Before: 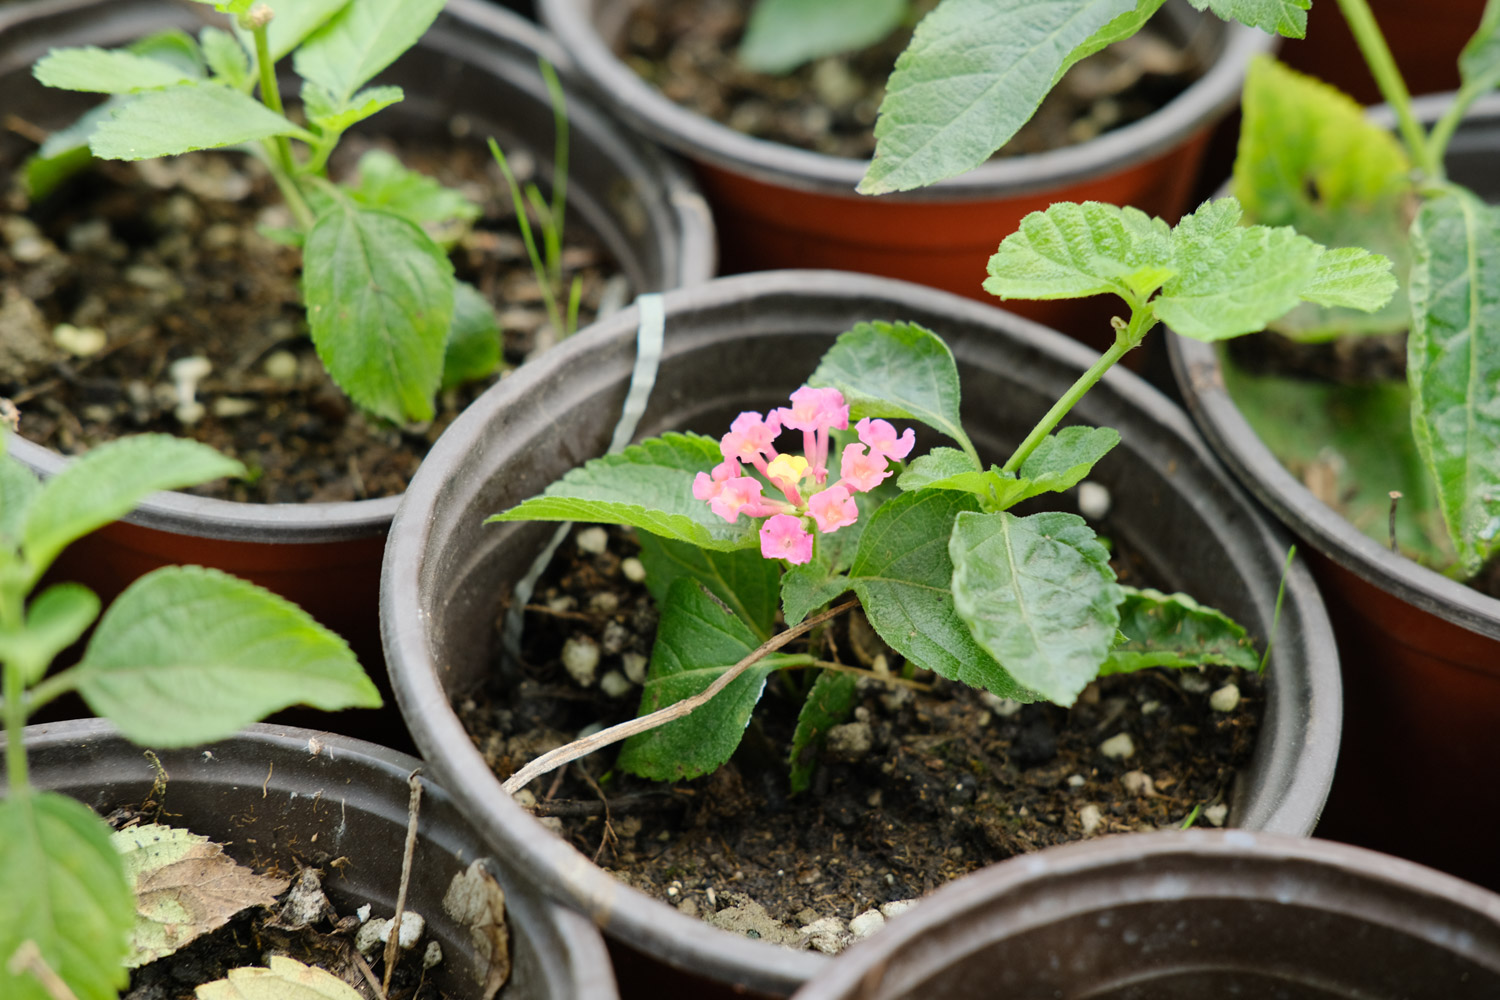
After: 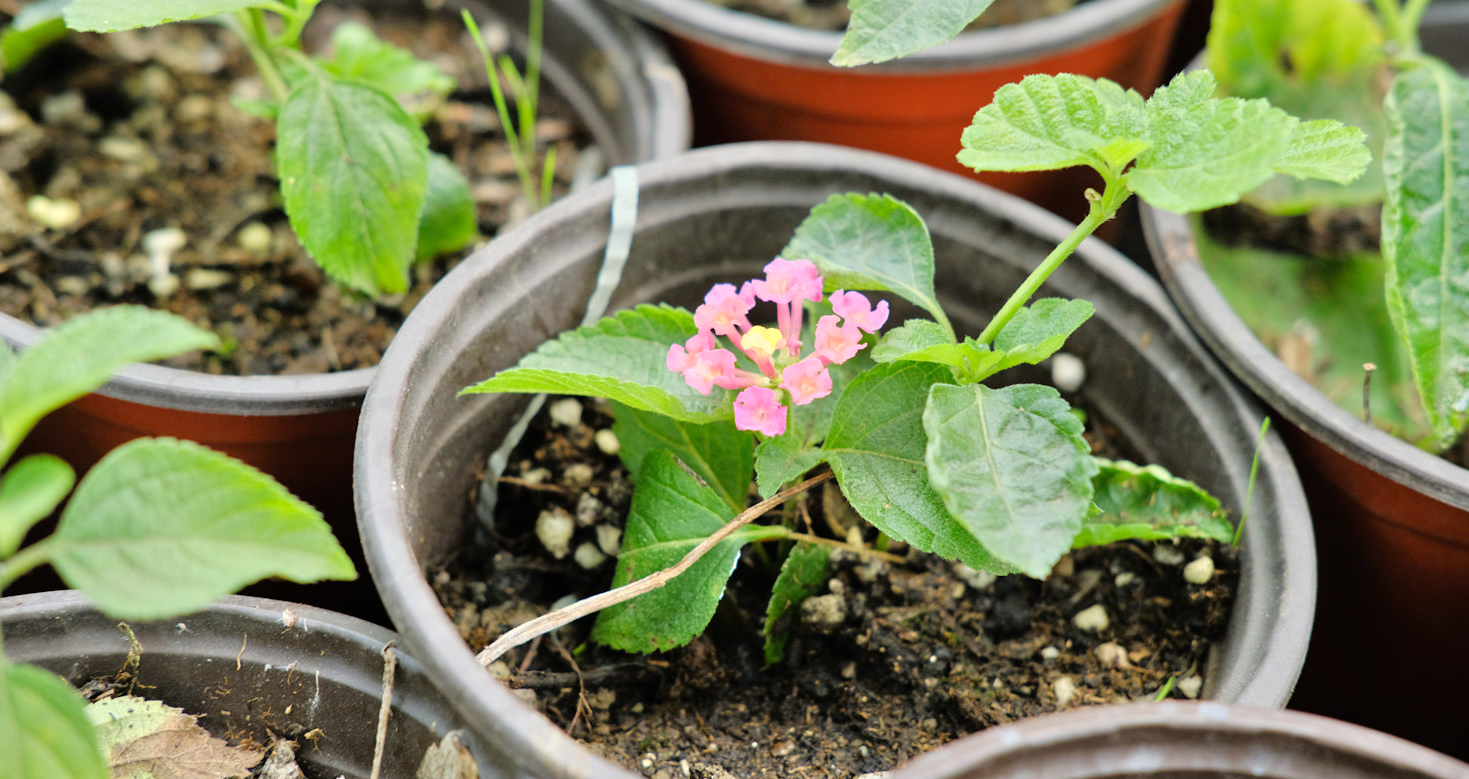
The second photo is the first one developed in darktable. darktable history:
tone equalizer: -7 EV 0.15 EV, -6 EV 0.6 EV, -5 EV 1.15 EV, -4 EV 1.33 EV, -3 EV 1.15 EV, -2 EV 0.6 EV, -1 EV 0.15 EV, mask exposure compensation -0.5 EV
crop and rotate: left 1.814%, top 12.818%, right 0.25%, bottom 9.225%
